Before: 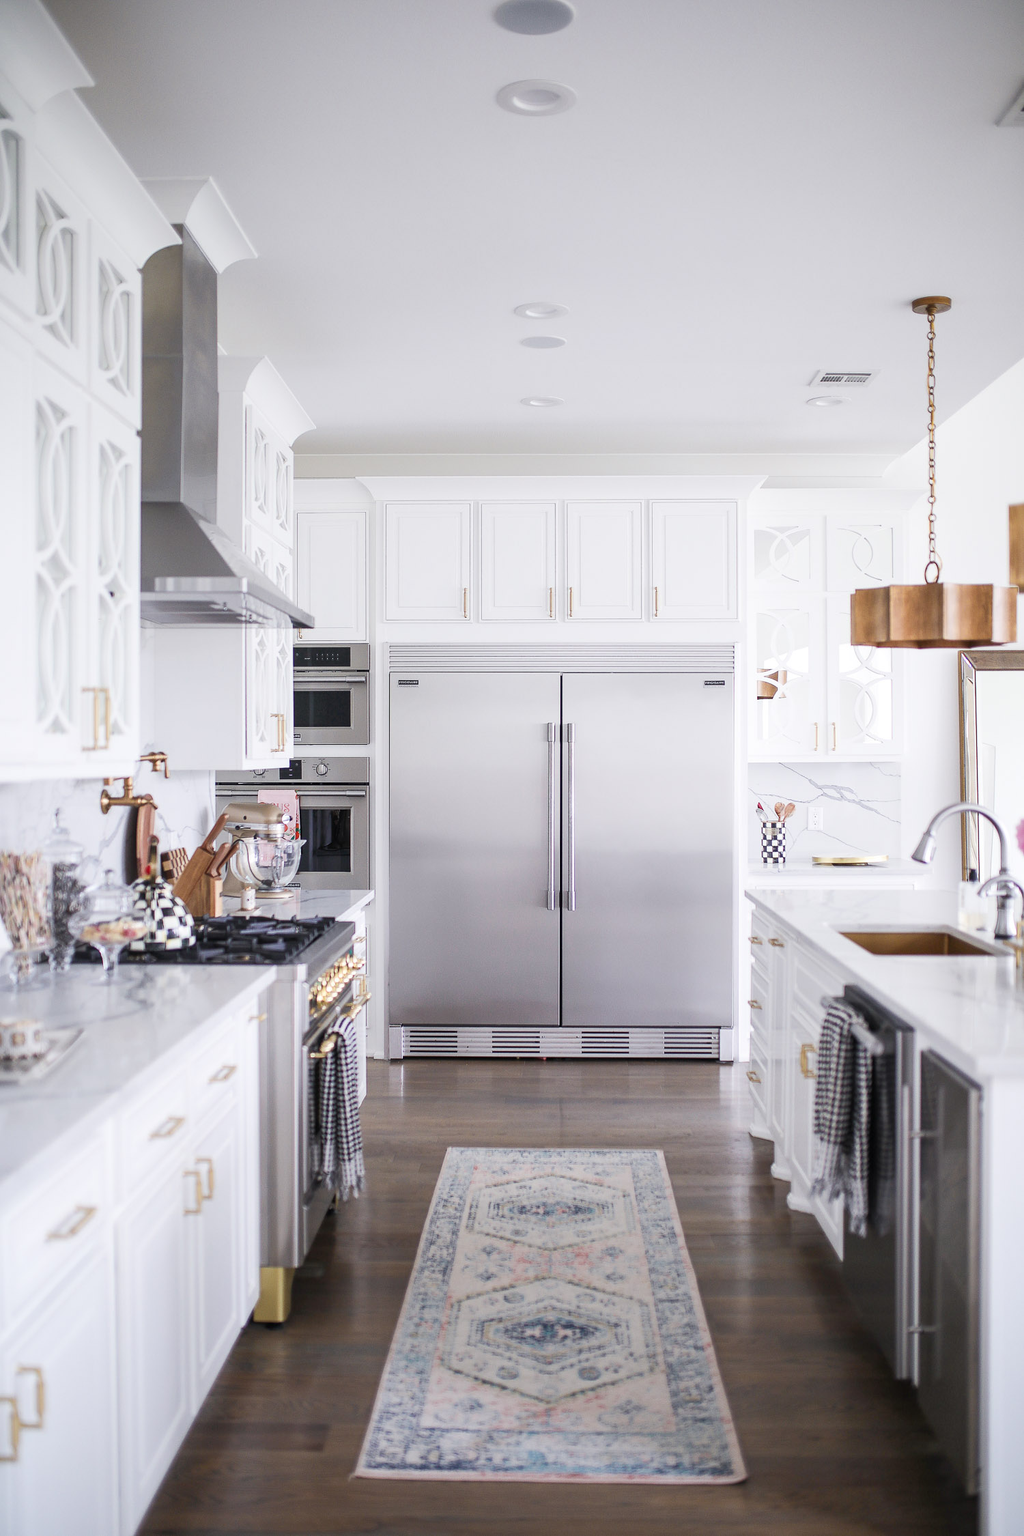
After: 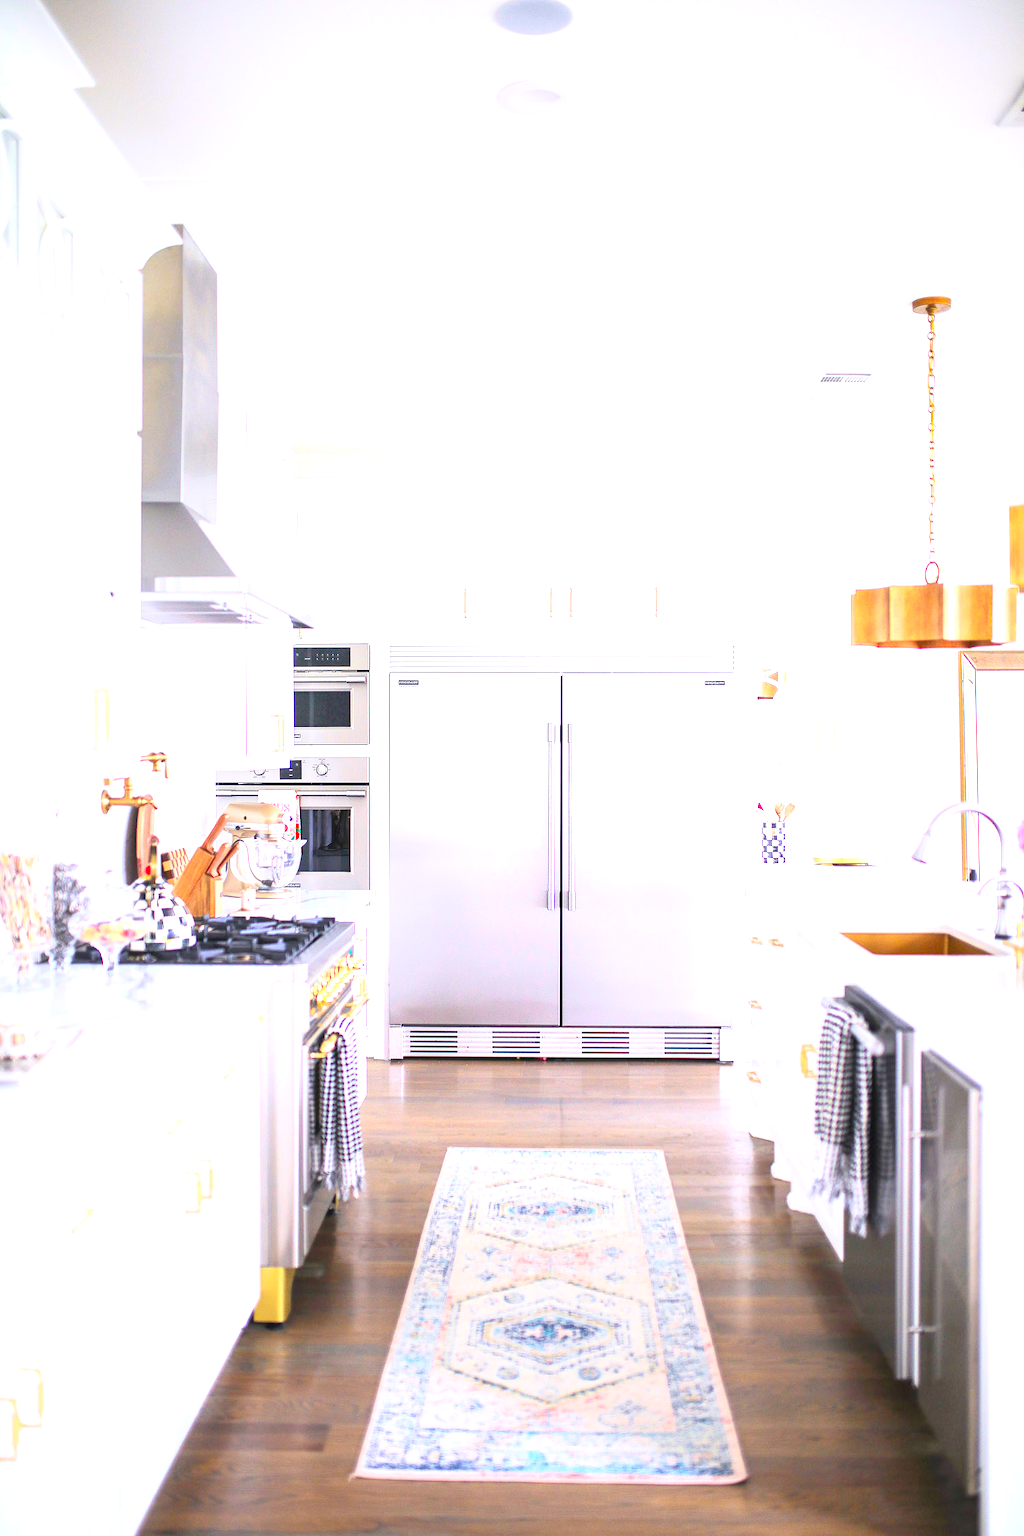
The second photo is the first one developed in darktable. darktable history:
exposure: exposure 1.15 EV, compensate highlight preservation false
contrast brightness saturation: contrast 0.2, brightness 0.2, saturation 0.8
